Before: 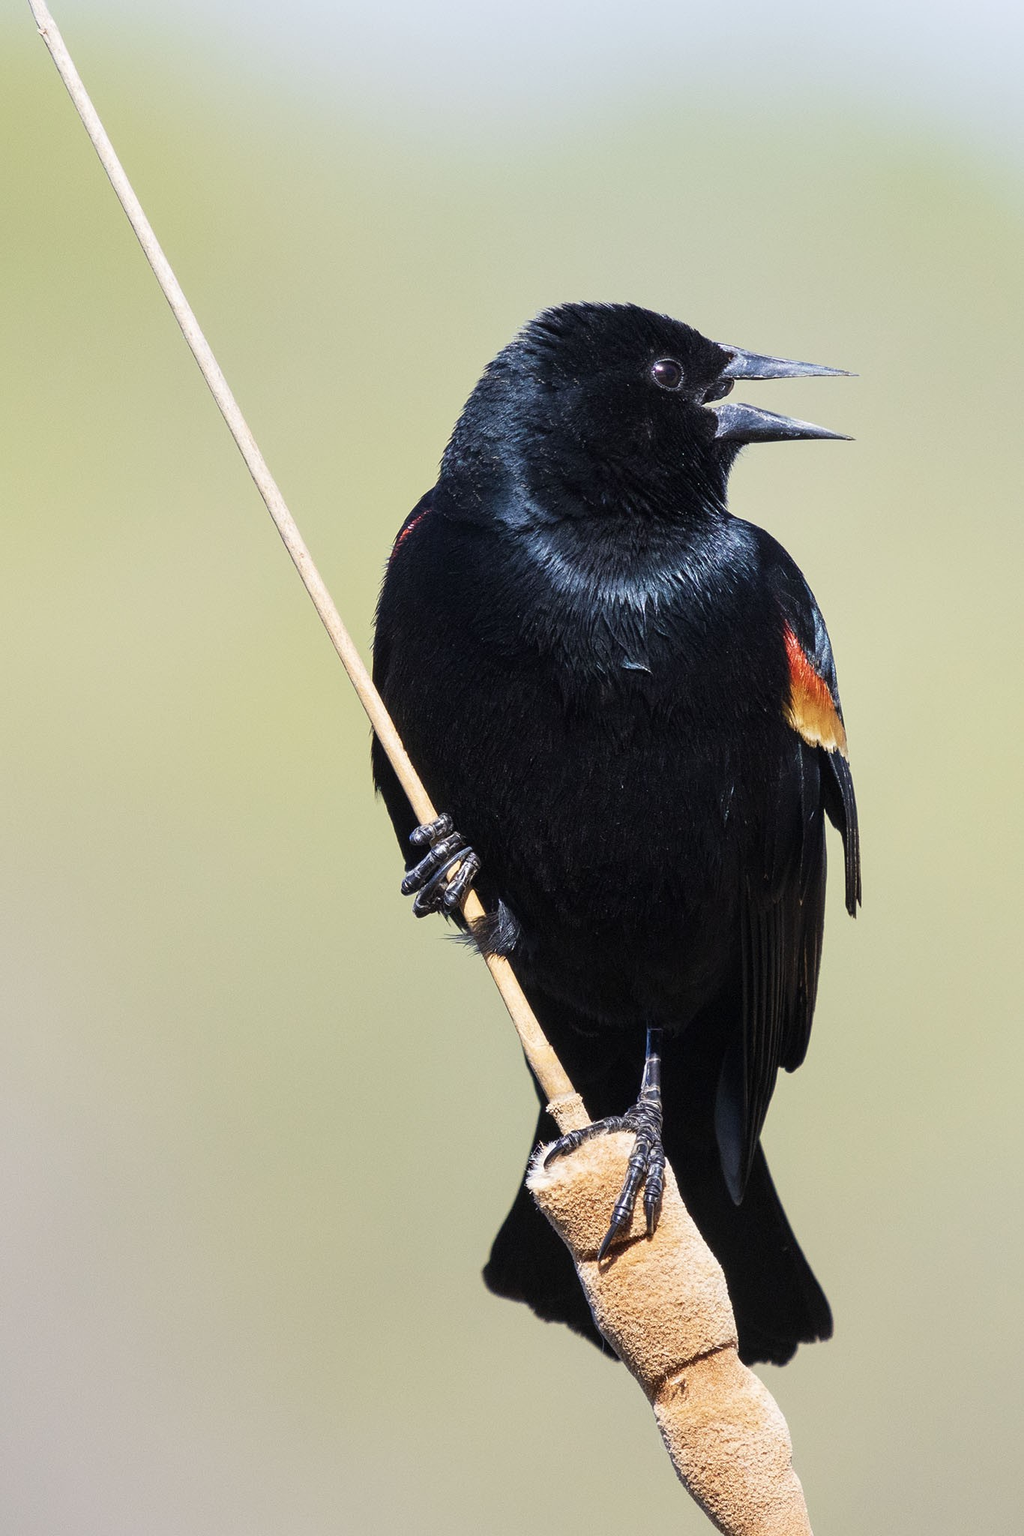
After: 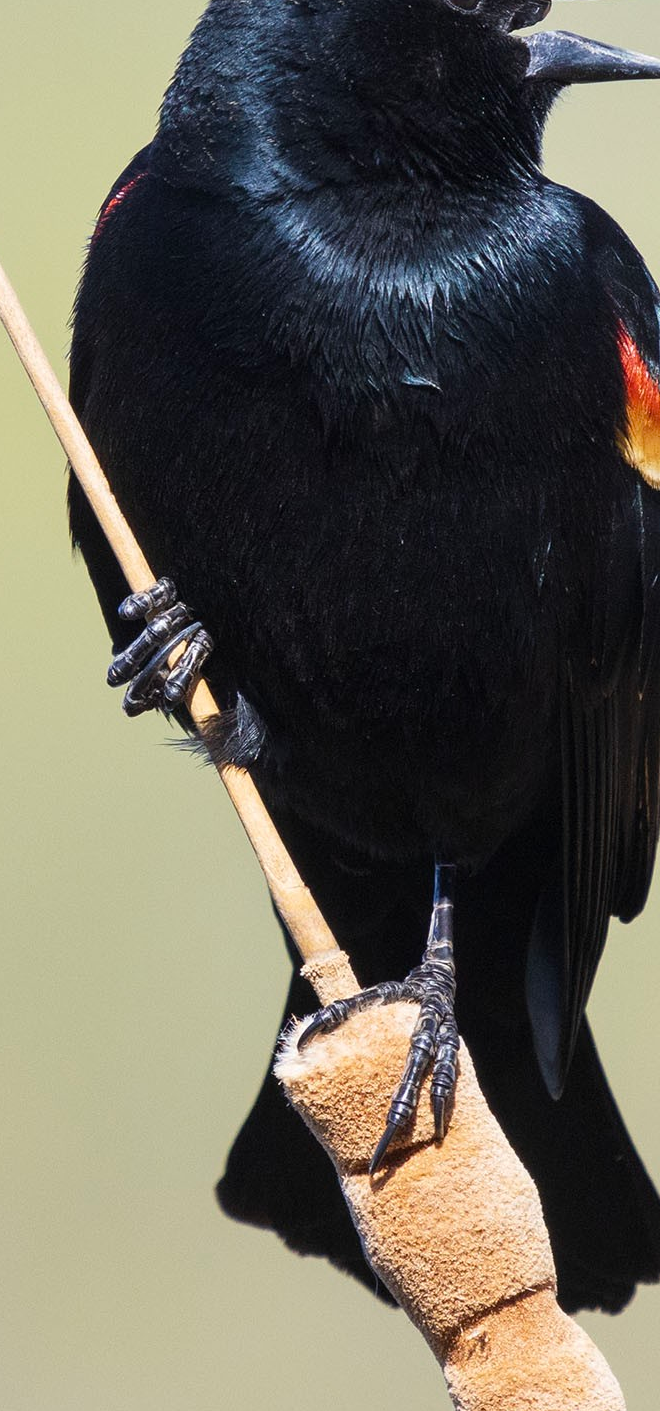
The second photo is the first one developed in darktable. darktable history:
crop: left 31.347%, top 24.759%, right 20.267%, bottom 6.34%
